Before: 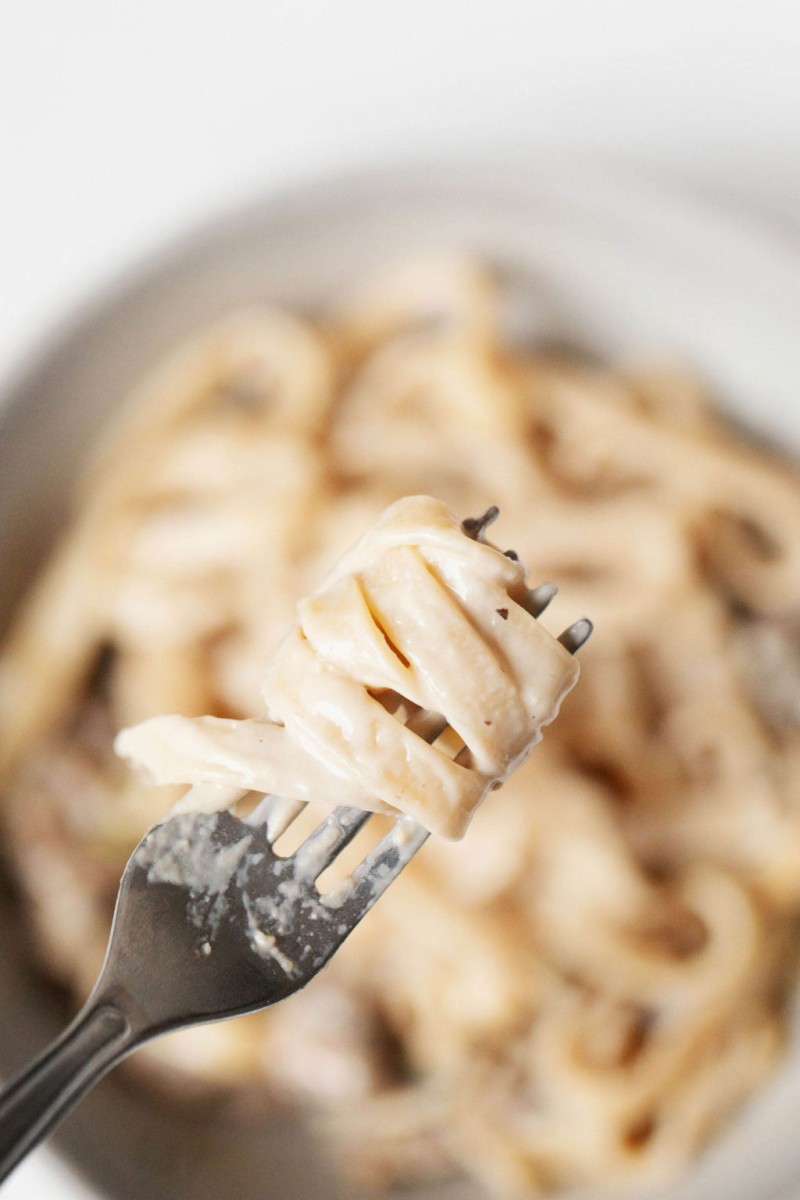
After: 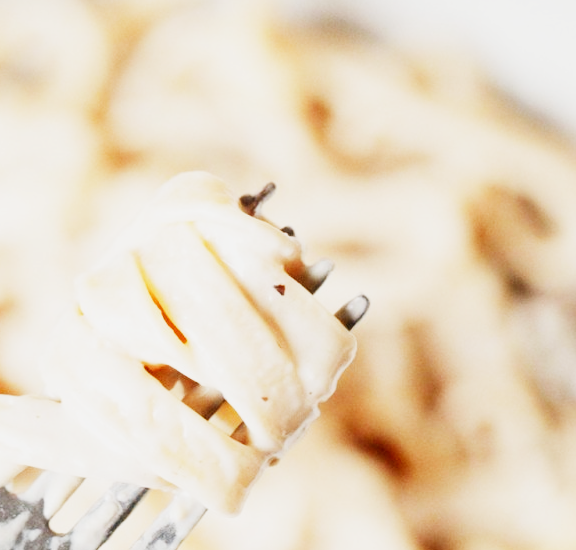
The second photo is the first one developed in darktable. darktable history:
exposure: black level correction 0, exposure 1 EV, compensate exposure bias true, compensate highlight preservation false
crop and rotate: left 27.938%, top 27.046%, bottom 27.046%
sigmoid: contrast 1.8, skew -0.2, preserve hue 0%, red attenuation 0.1, red rotation 0.035, green attenuation 0.1, green rotation -0.017, blue attenuation 0.15, blue rotation -0.052, base primaries Rec2020
